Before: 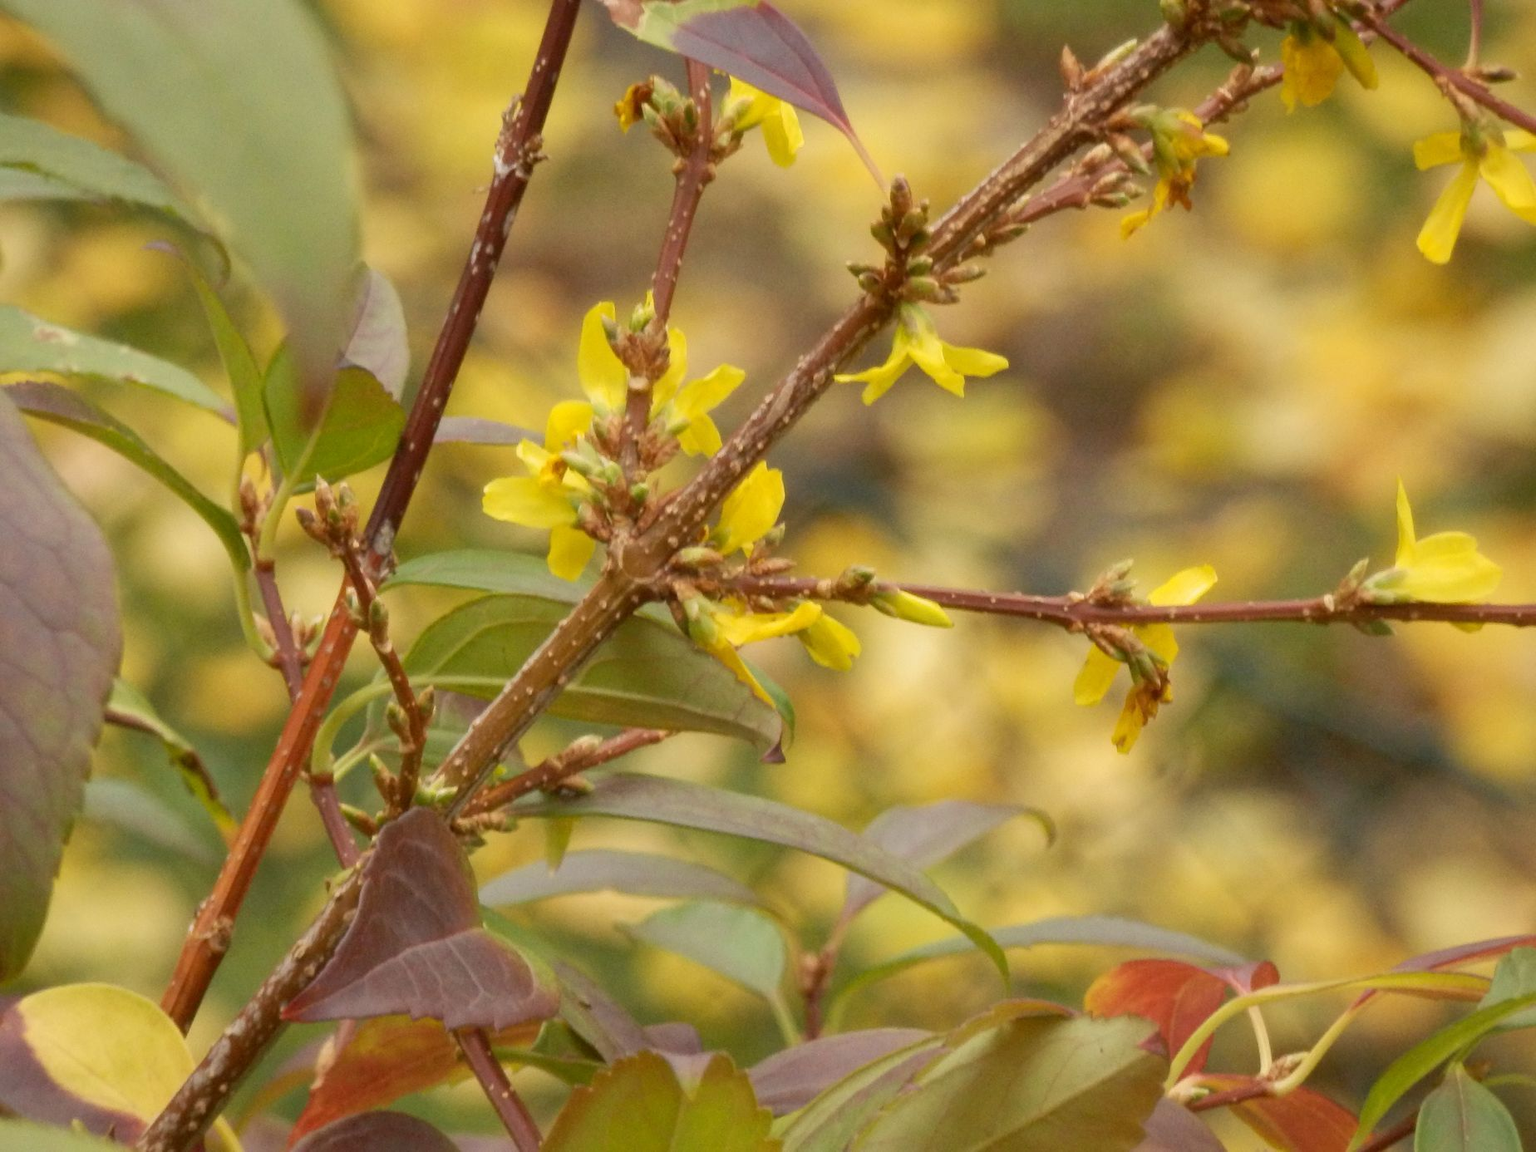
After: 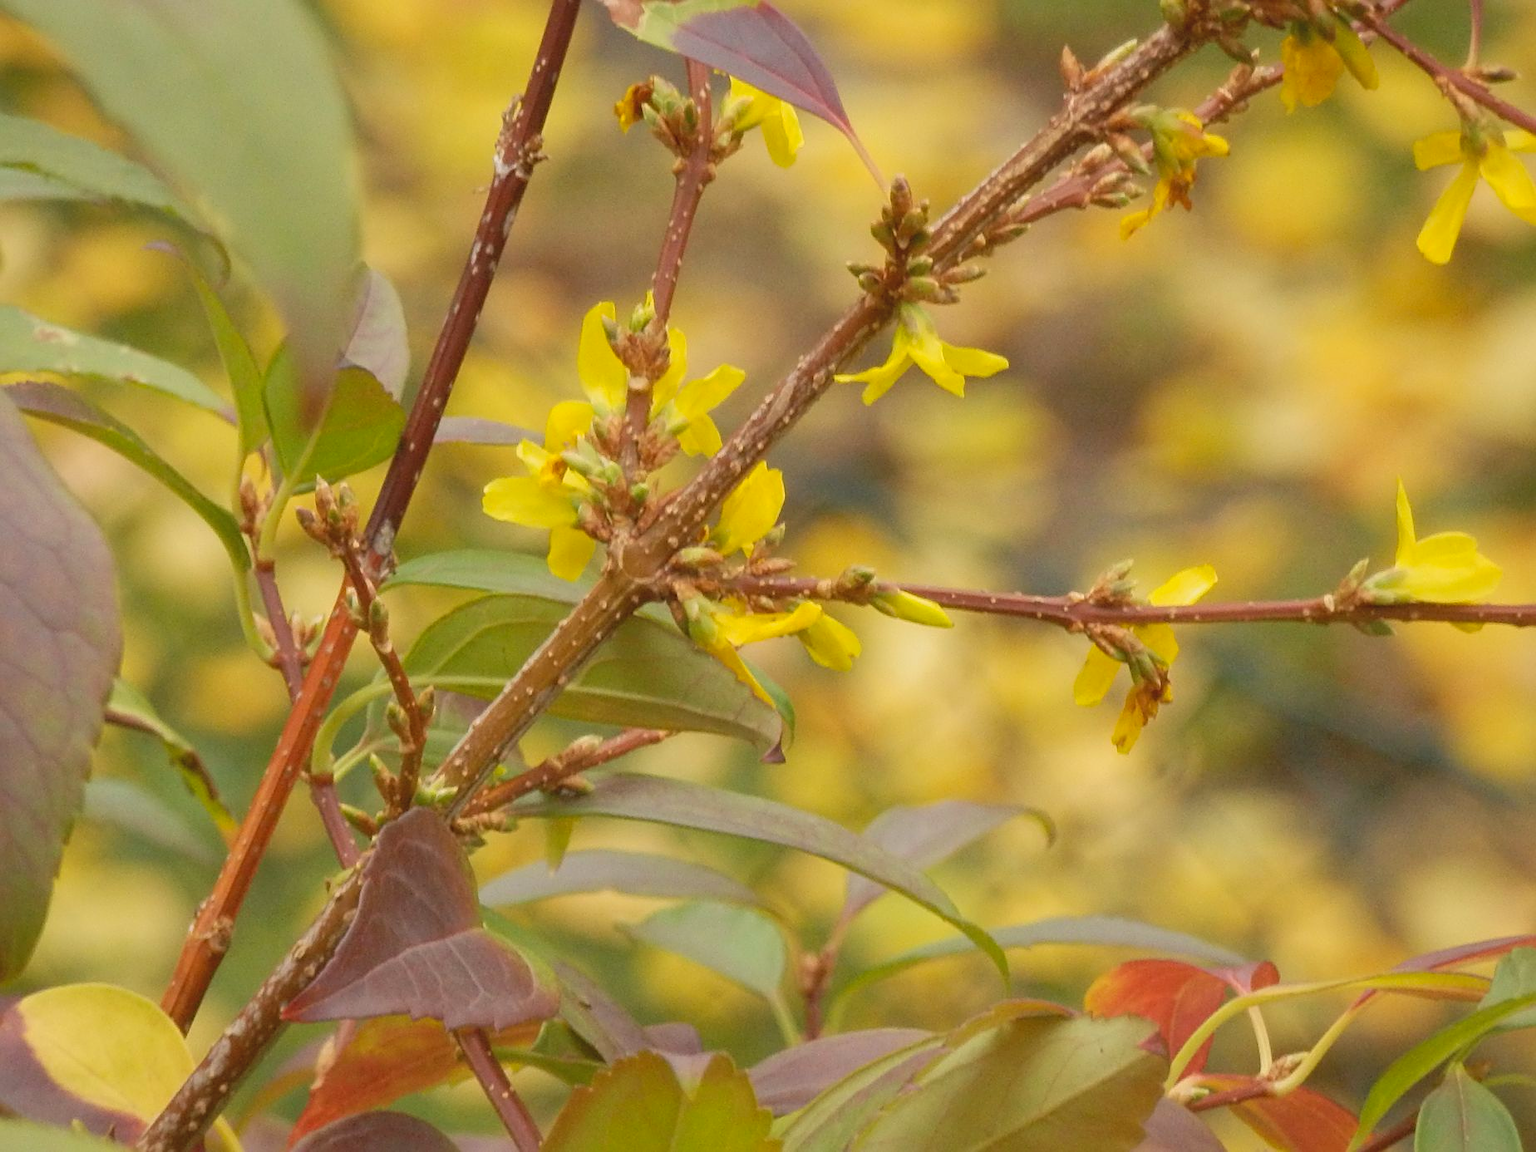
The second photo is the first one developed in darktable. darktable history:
sharpen: on, module defaults
contrast brightness saturation: contrast -0.098, brightness 0.054, saturation 0.083
